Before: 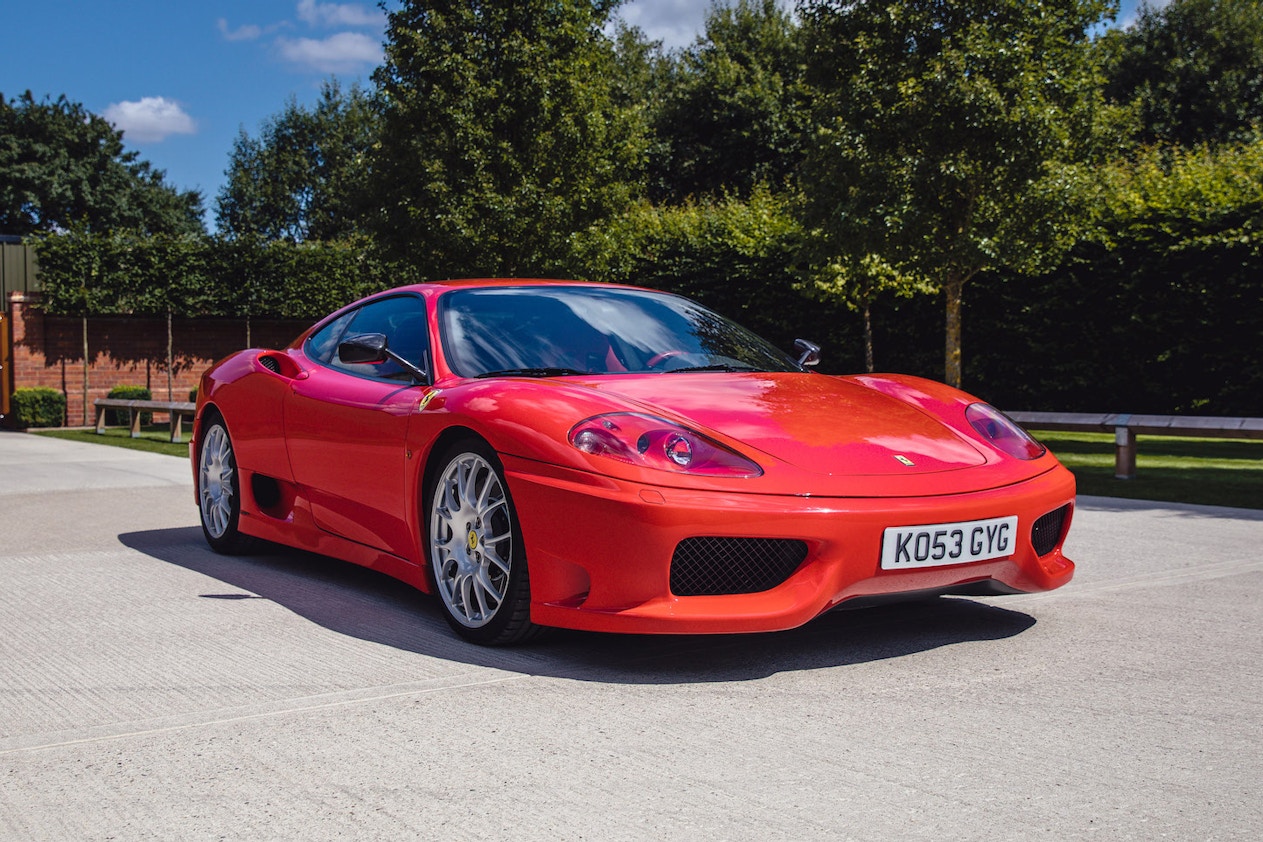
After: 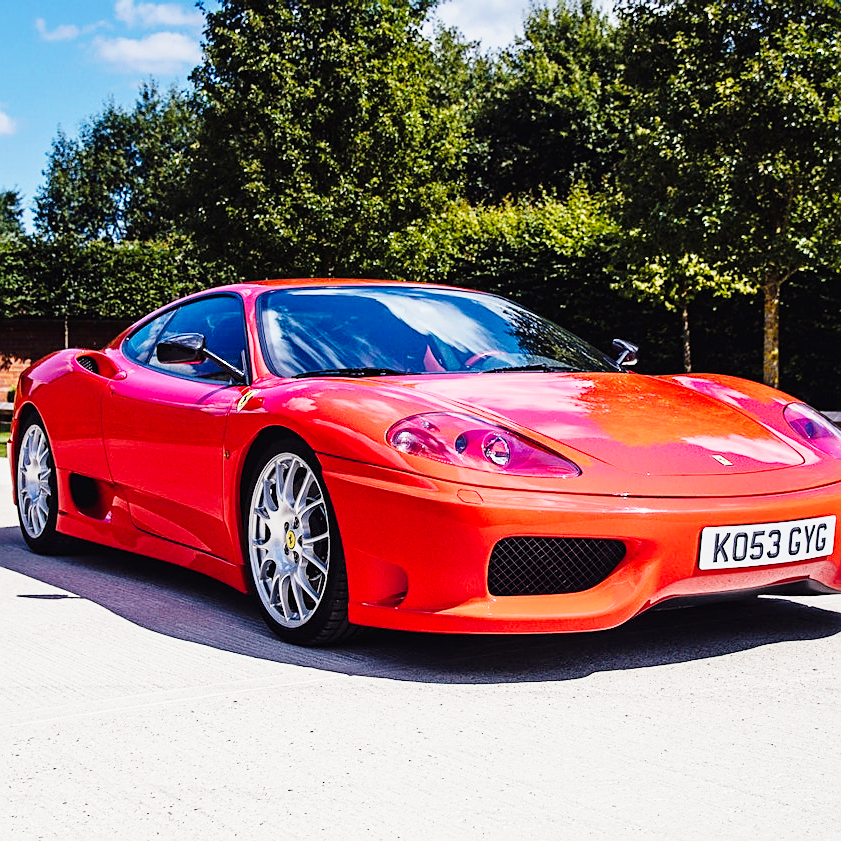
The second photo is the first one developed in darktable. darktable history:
sharpen: on, module defaults
base curve: curves: ch0 [(0, 0) (0, 0.001) (0.001, 0.001) (0.004, 0.002) (0.007, 0.004) (0.015, 0.013) (0.033, 0.045) (0.052, 0.096) (0.075, 0.17) (0.099, 0.241) (0.163, 0.42) (0.219, 0.55) (0.259, 0.616) (0.327, 0.722) (0.365, 0.765) (0.522, 0.873) (0.547, 0.881) (0.689, 0.919) (0.826, 0.952) (1, 1)], preserve colors none
crop and rotate: left 14.436%, right 18.898%
